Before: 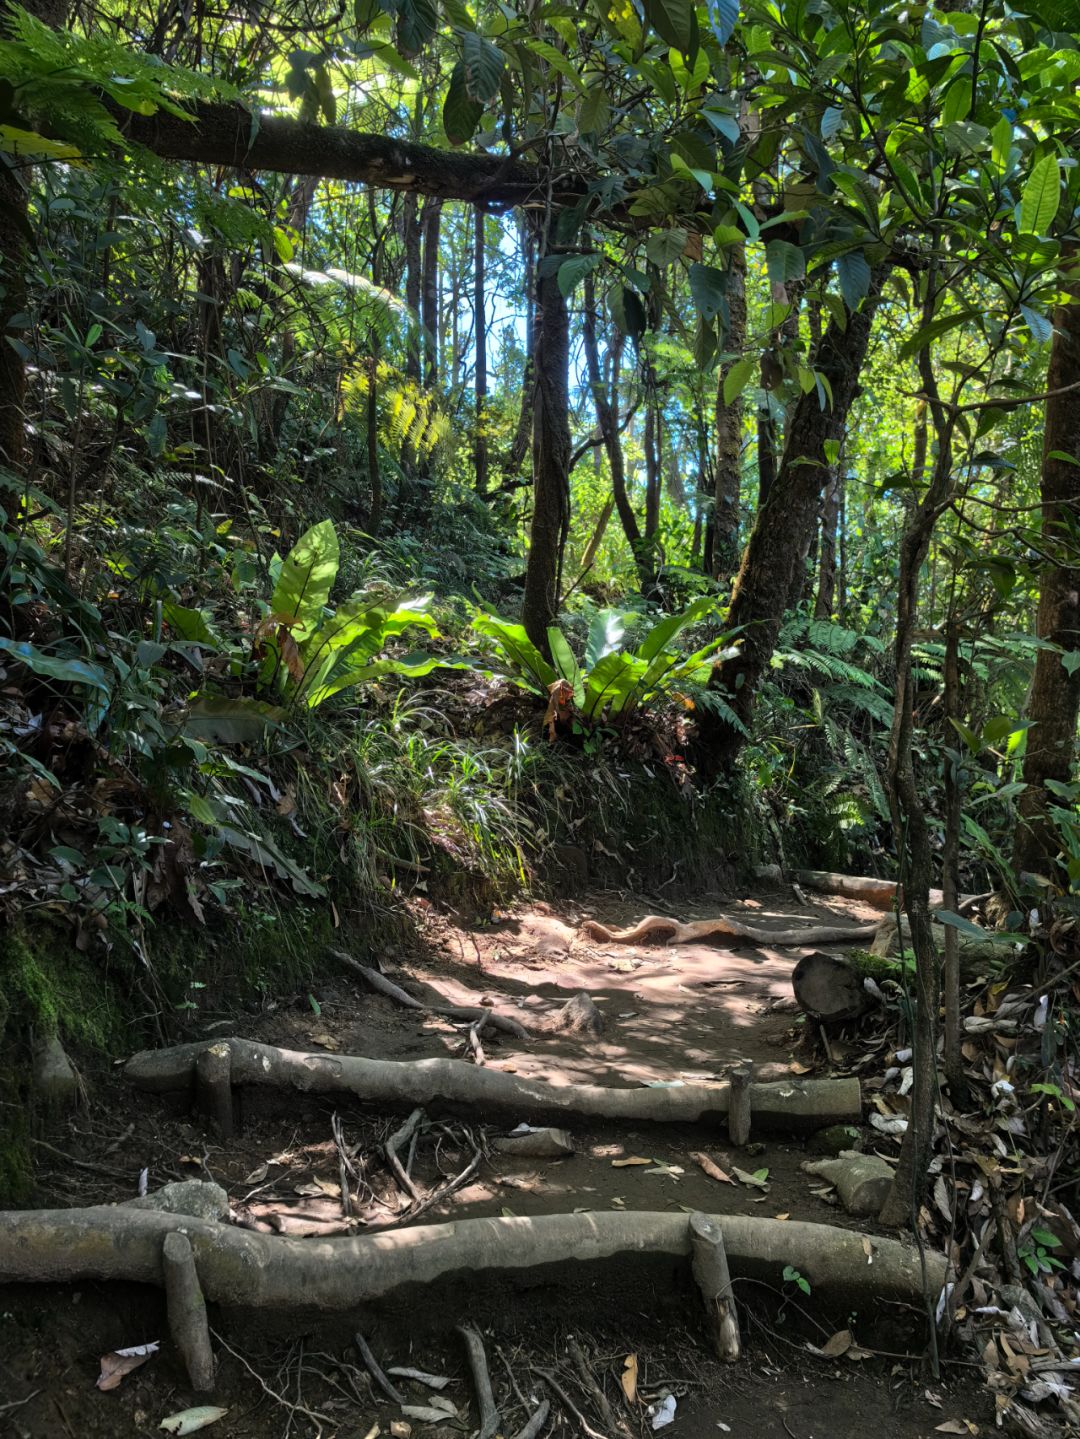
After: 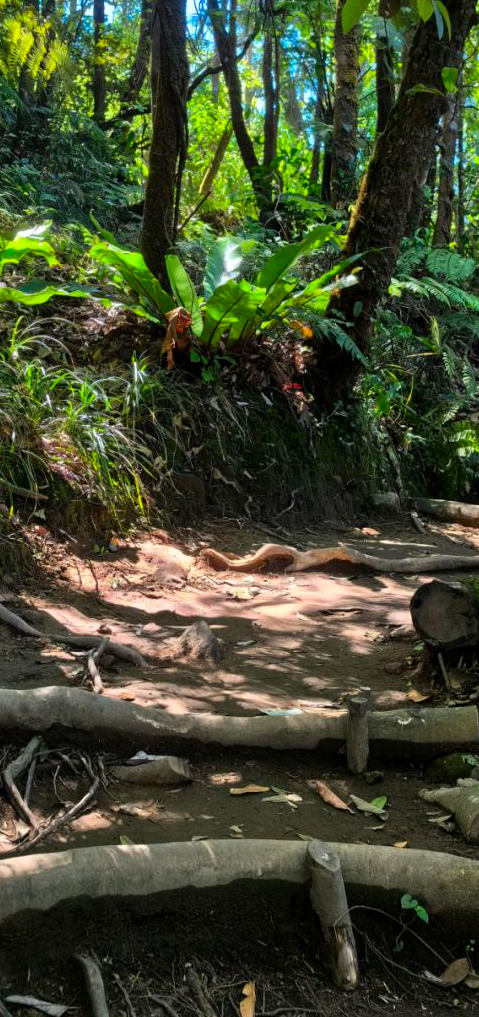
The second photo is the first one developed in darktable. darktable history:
crop: left 35.385%, top 25.92%, right 20.217%, bottom 3.381%
contrast brightness saturation: brightness -0.018, saturation 0.36
exposure: black level correction 0.001, compensate highlight preservation false
